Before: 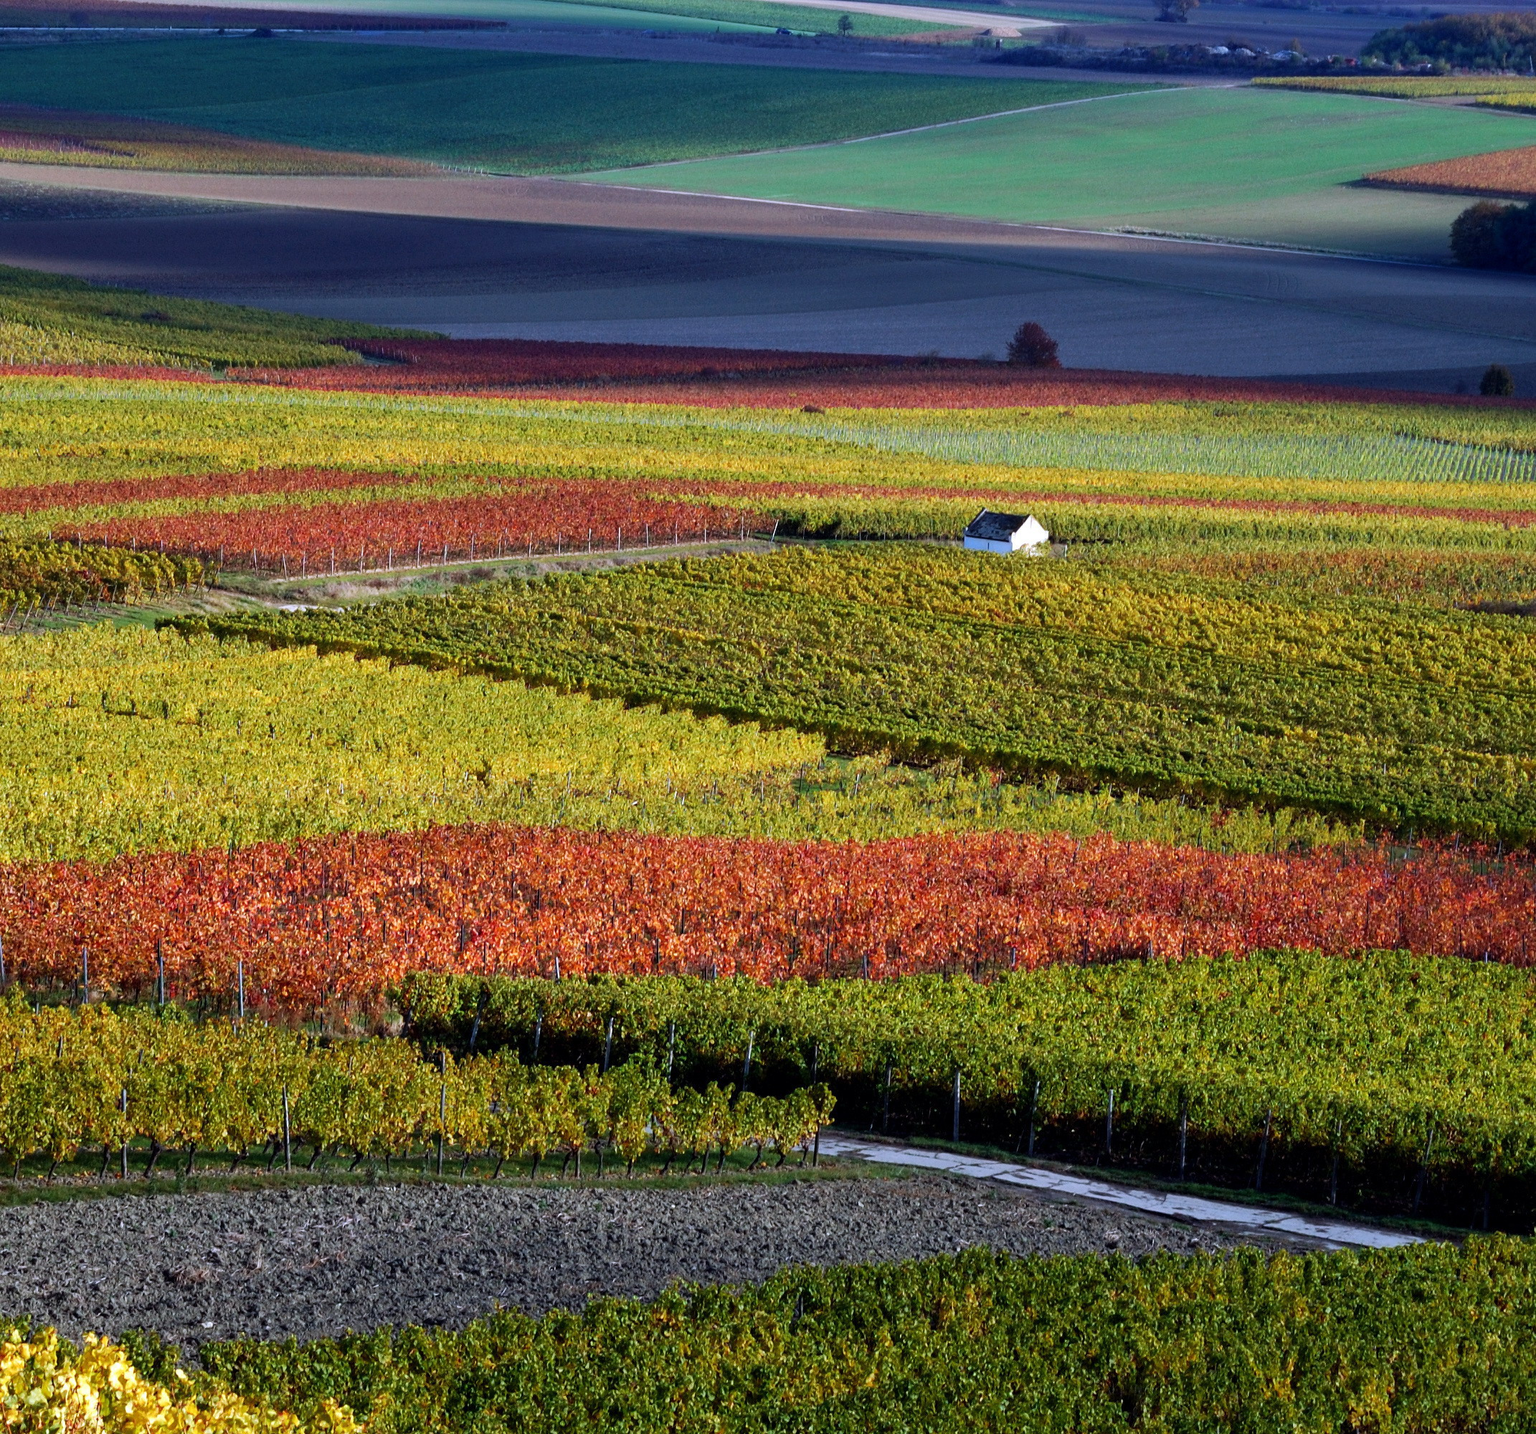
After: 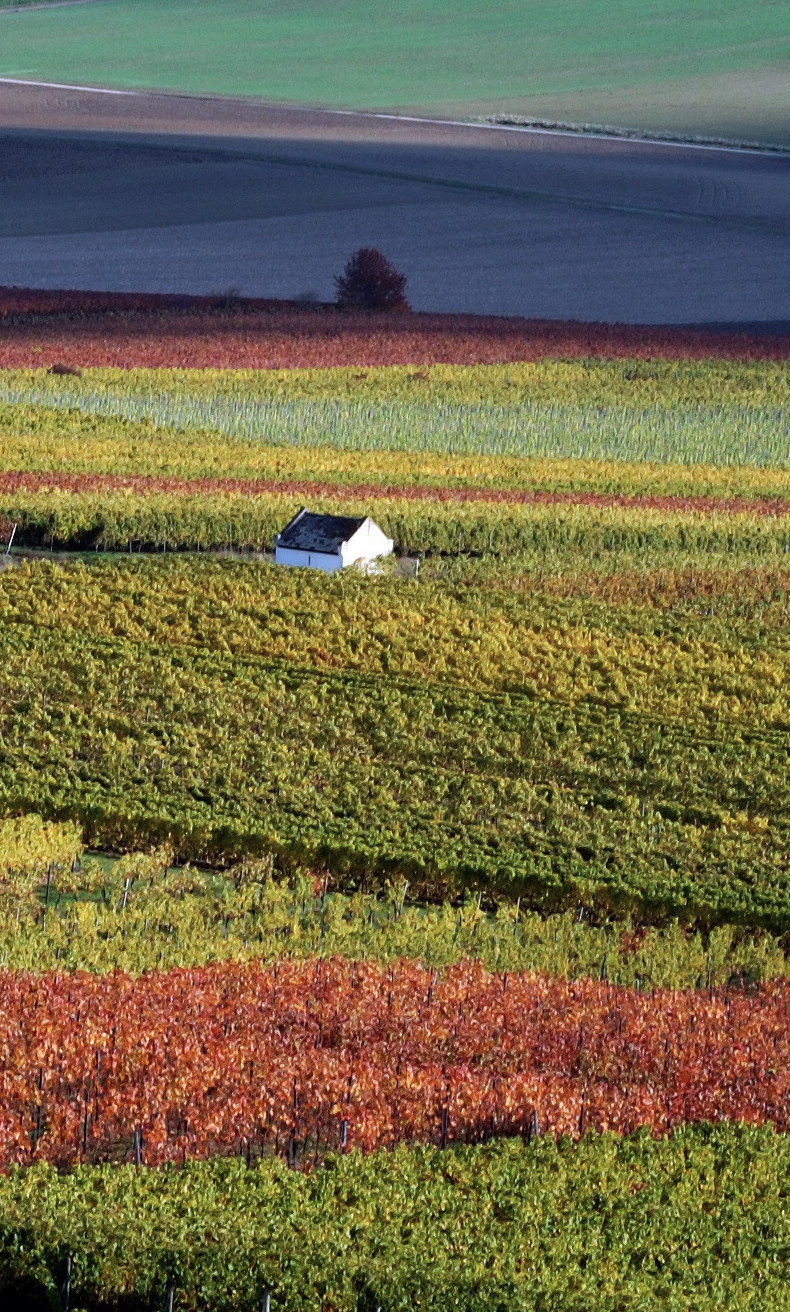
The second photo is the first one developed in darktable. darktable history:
crop and rotate: left 49.936%, top 10.094%, right 13.136%, bottom 24.256%
contrast brightness saturation: saturation -0.17
